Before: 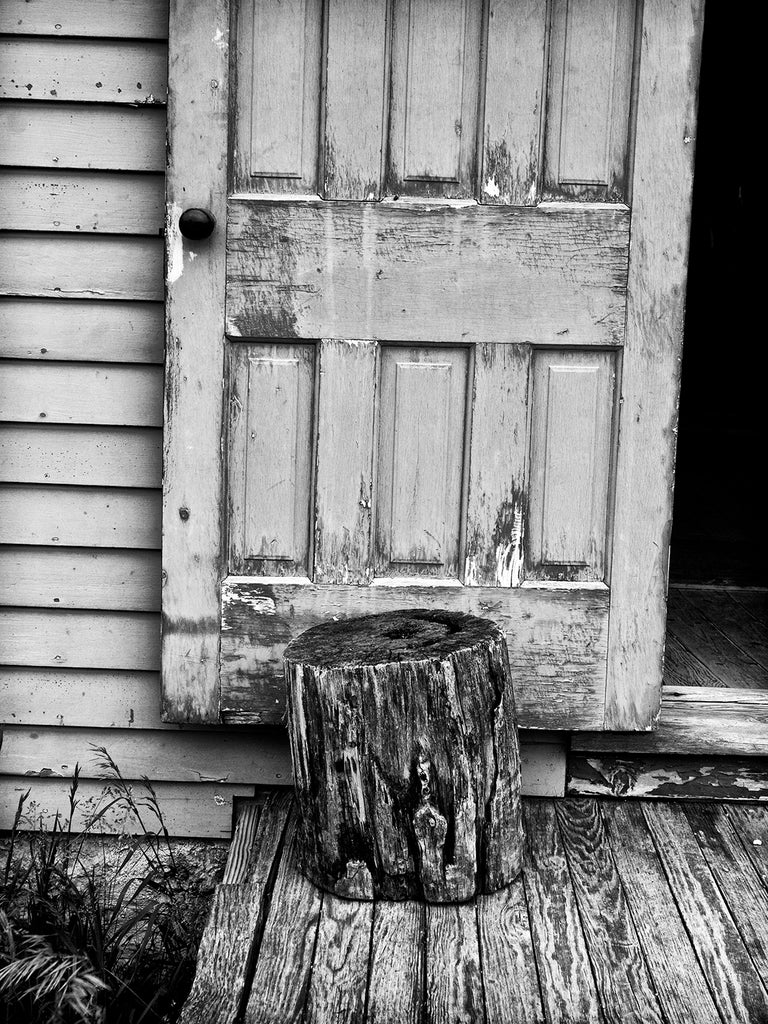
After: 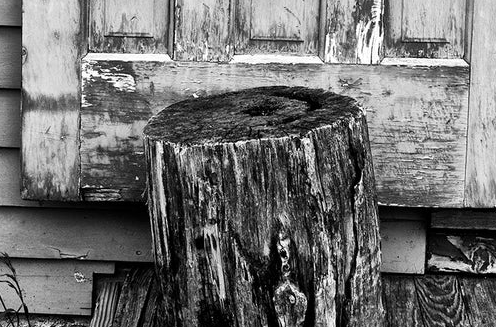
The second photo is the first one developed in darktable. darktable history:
crop: left 18.23%, top 51.102%, right 17.165%, bottom 16.933%
